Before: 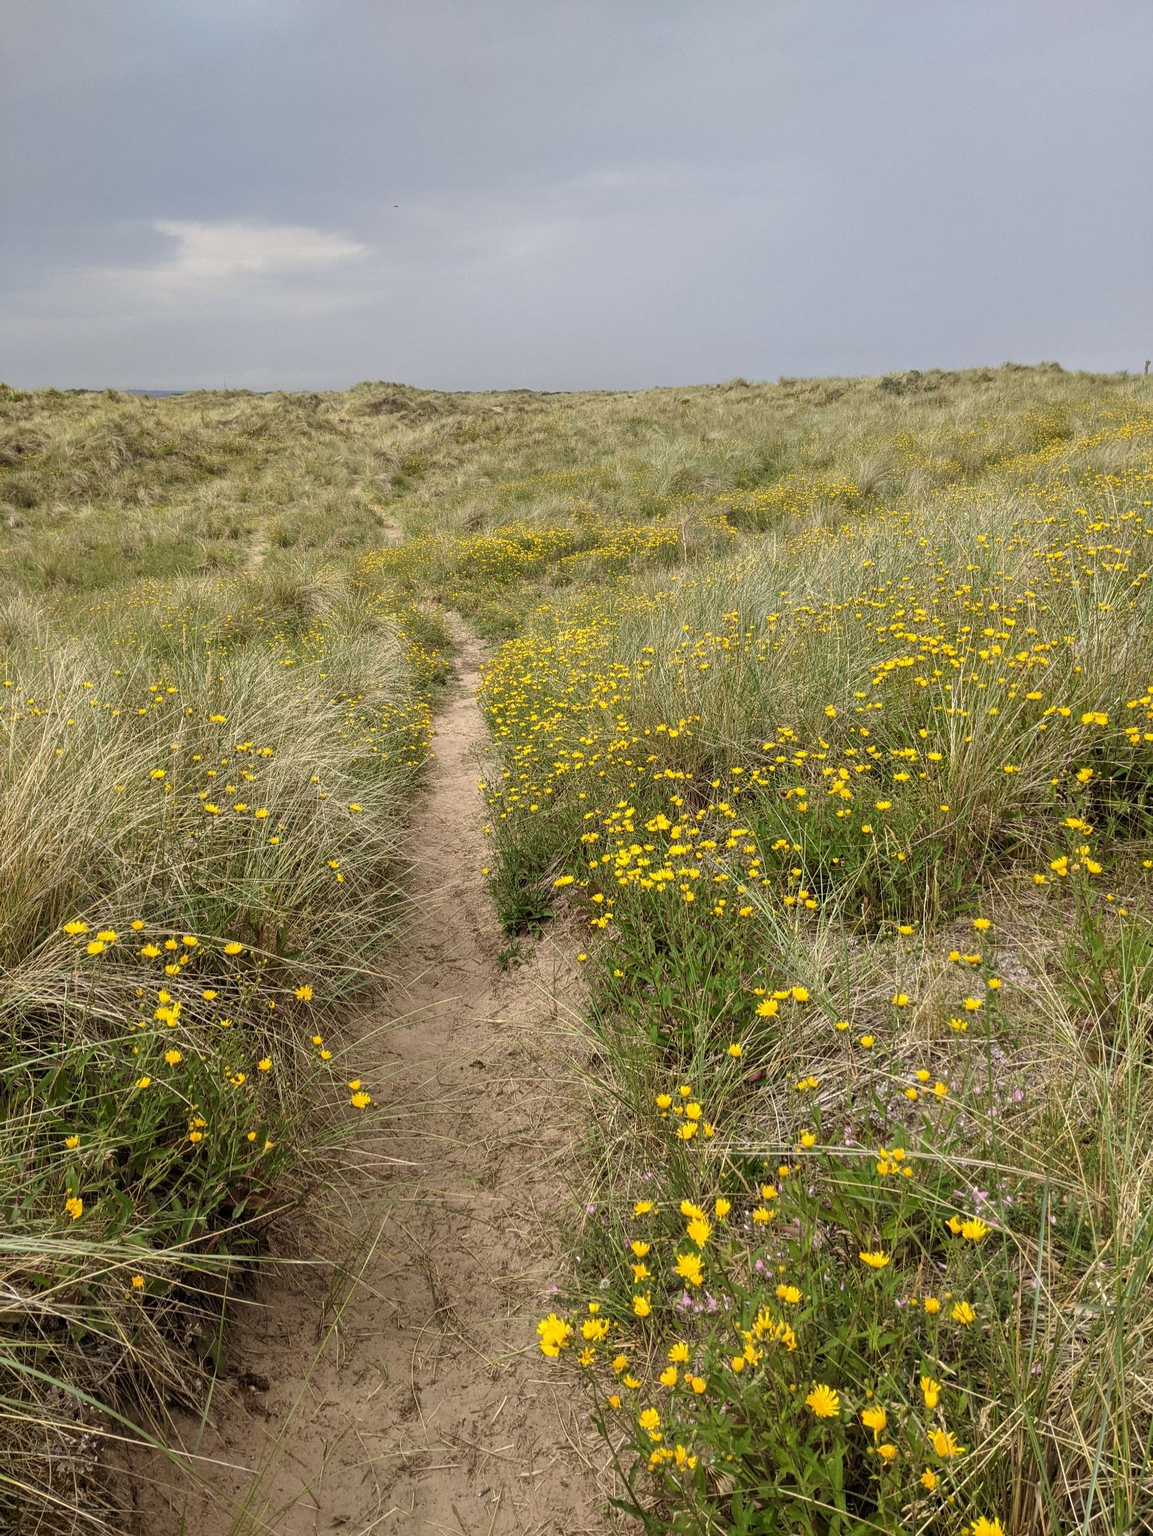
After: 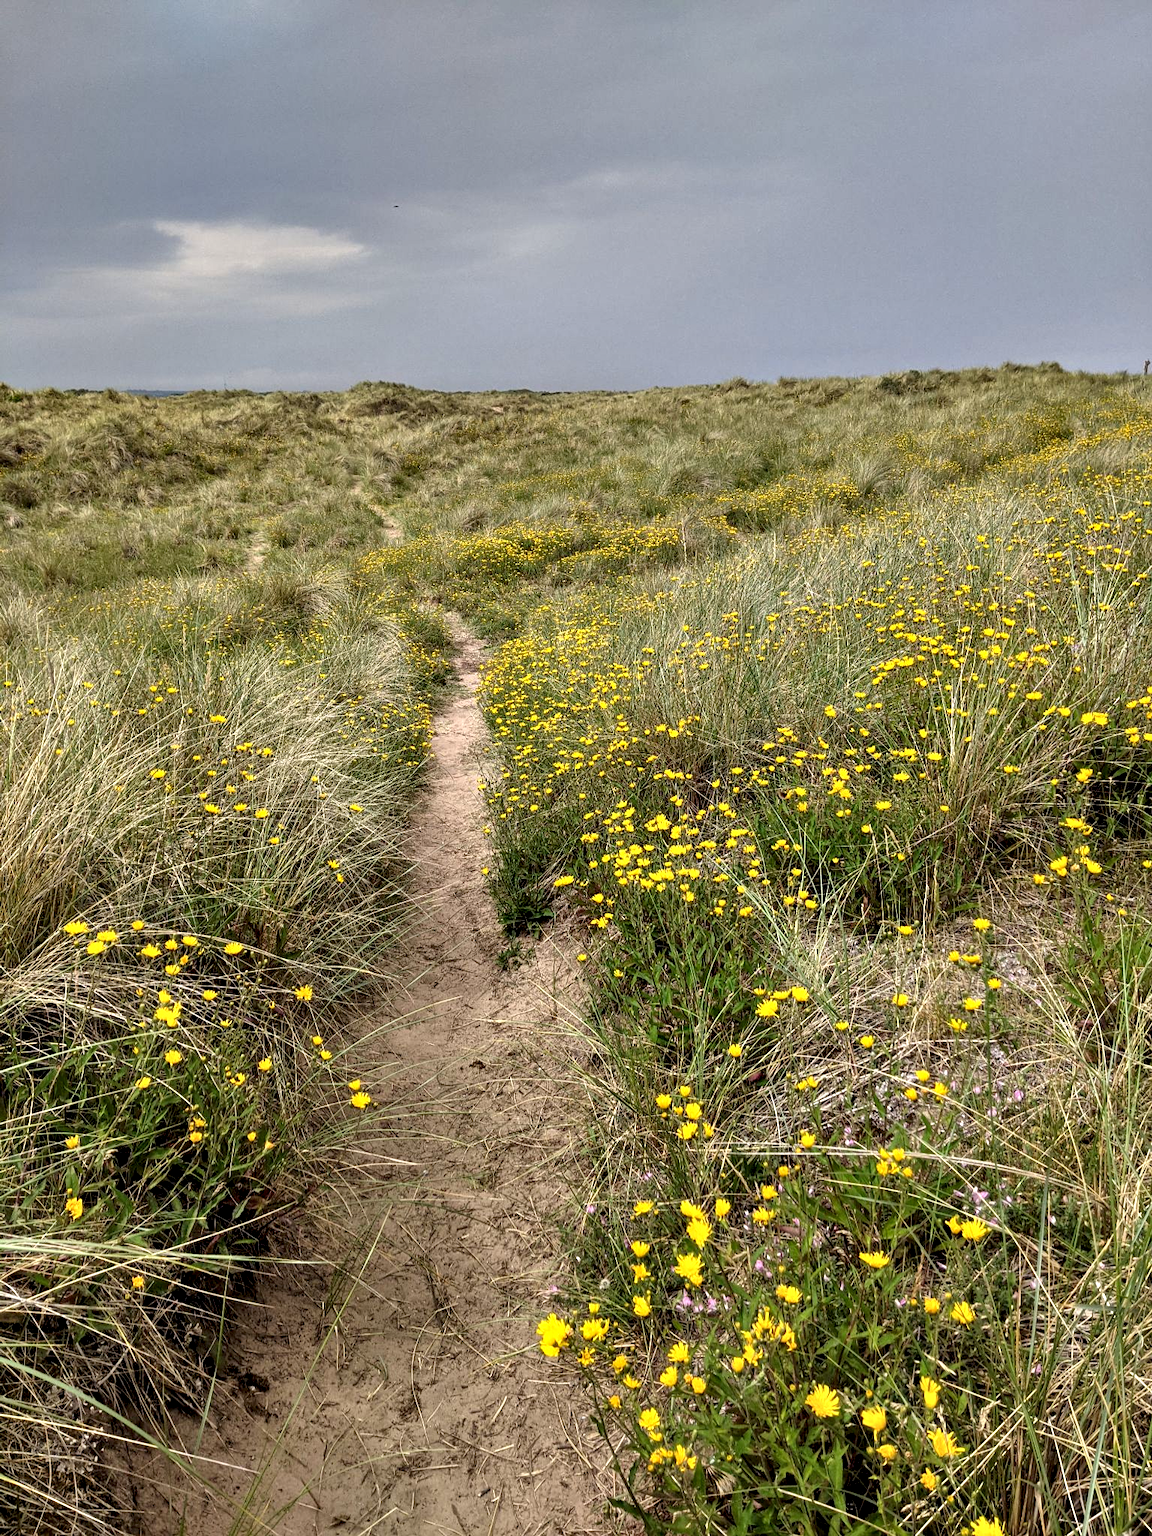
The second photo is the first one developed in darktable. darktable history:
contrast equalizer: y [[0.6 ×6], [0.55 ×6], [0 ×6], [0 ×6], [0 ×6]]
shadows and highlights: shadows 43.47, white point adjustment -1.58, soften with gaussian
